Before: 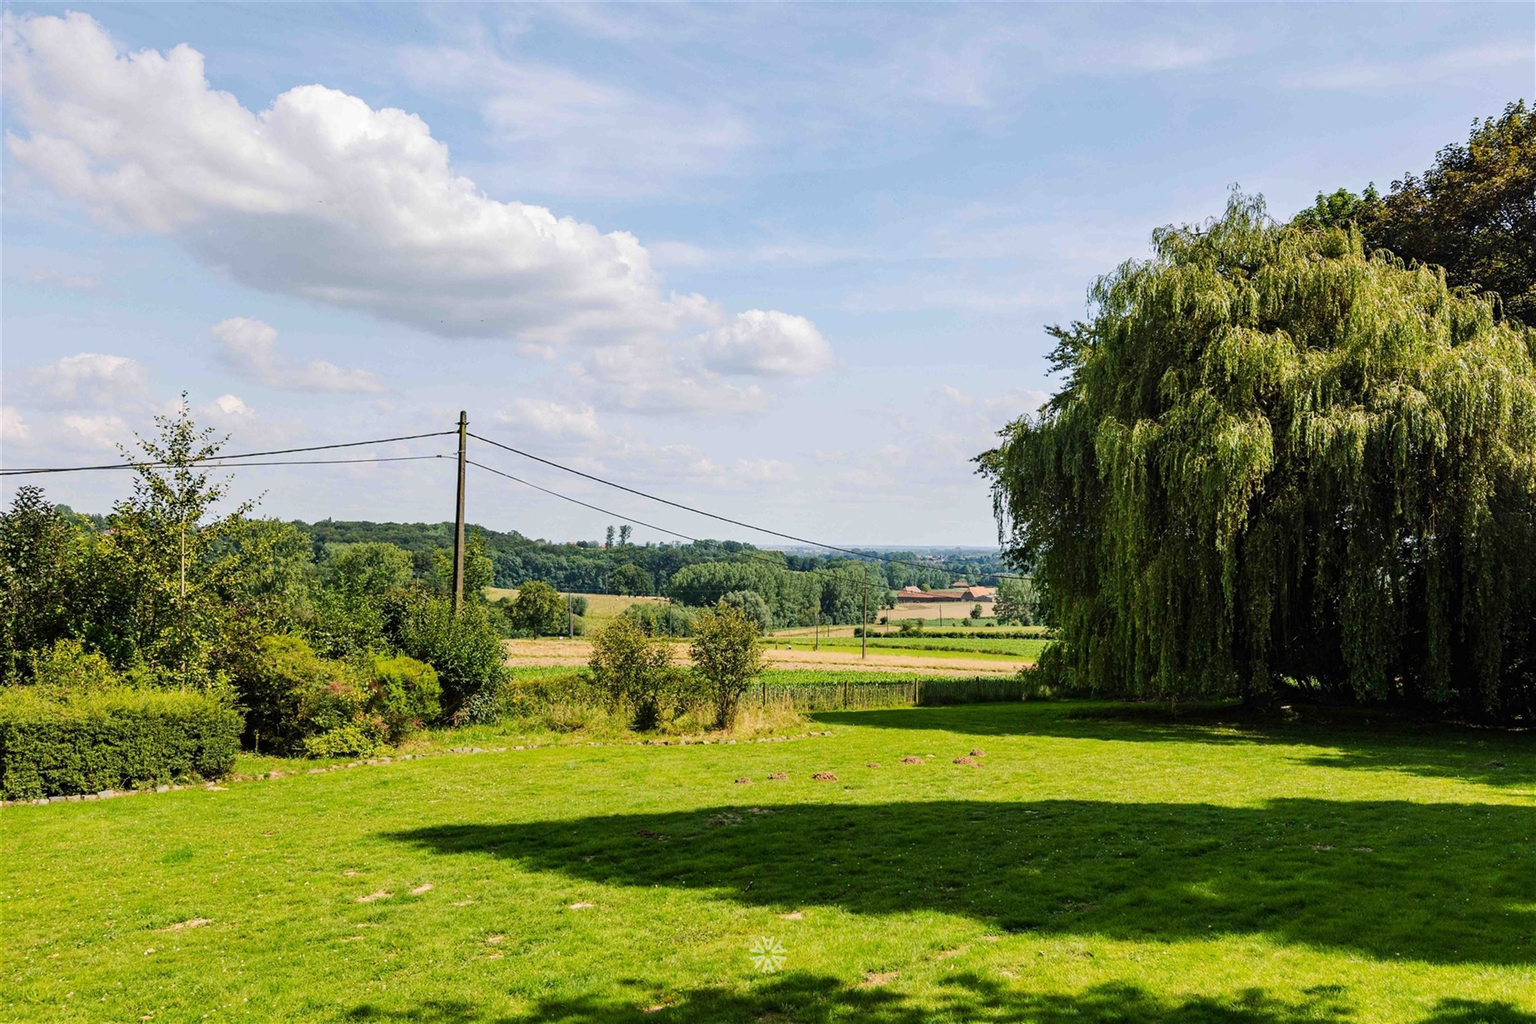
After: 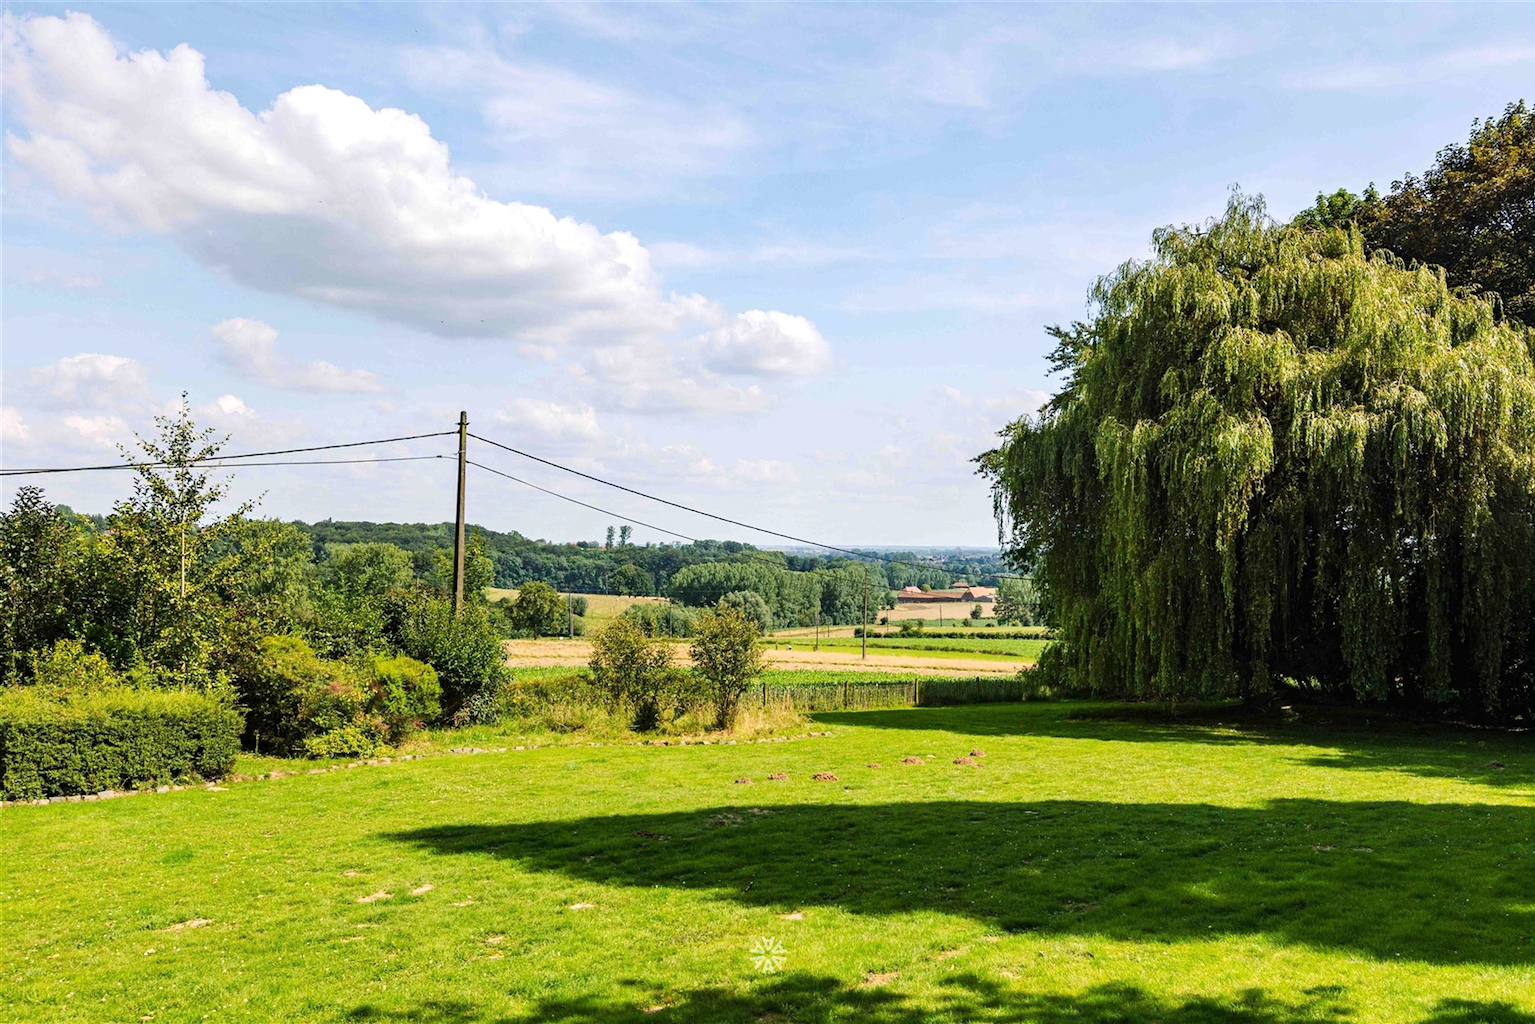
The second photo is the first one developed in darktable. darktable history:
exposure: exposure 0.266 EV, compensate exposure bias true, compensate highlight preservation false
